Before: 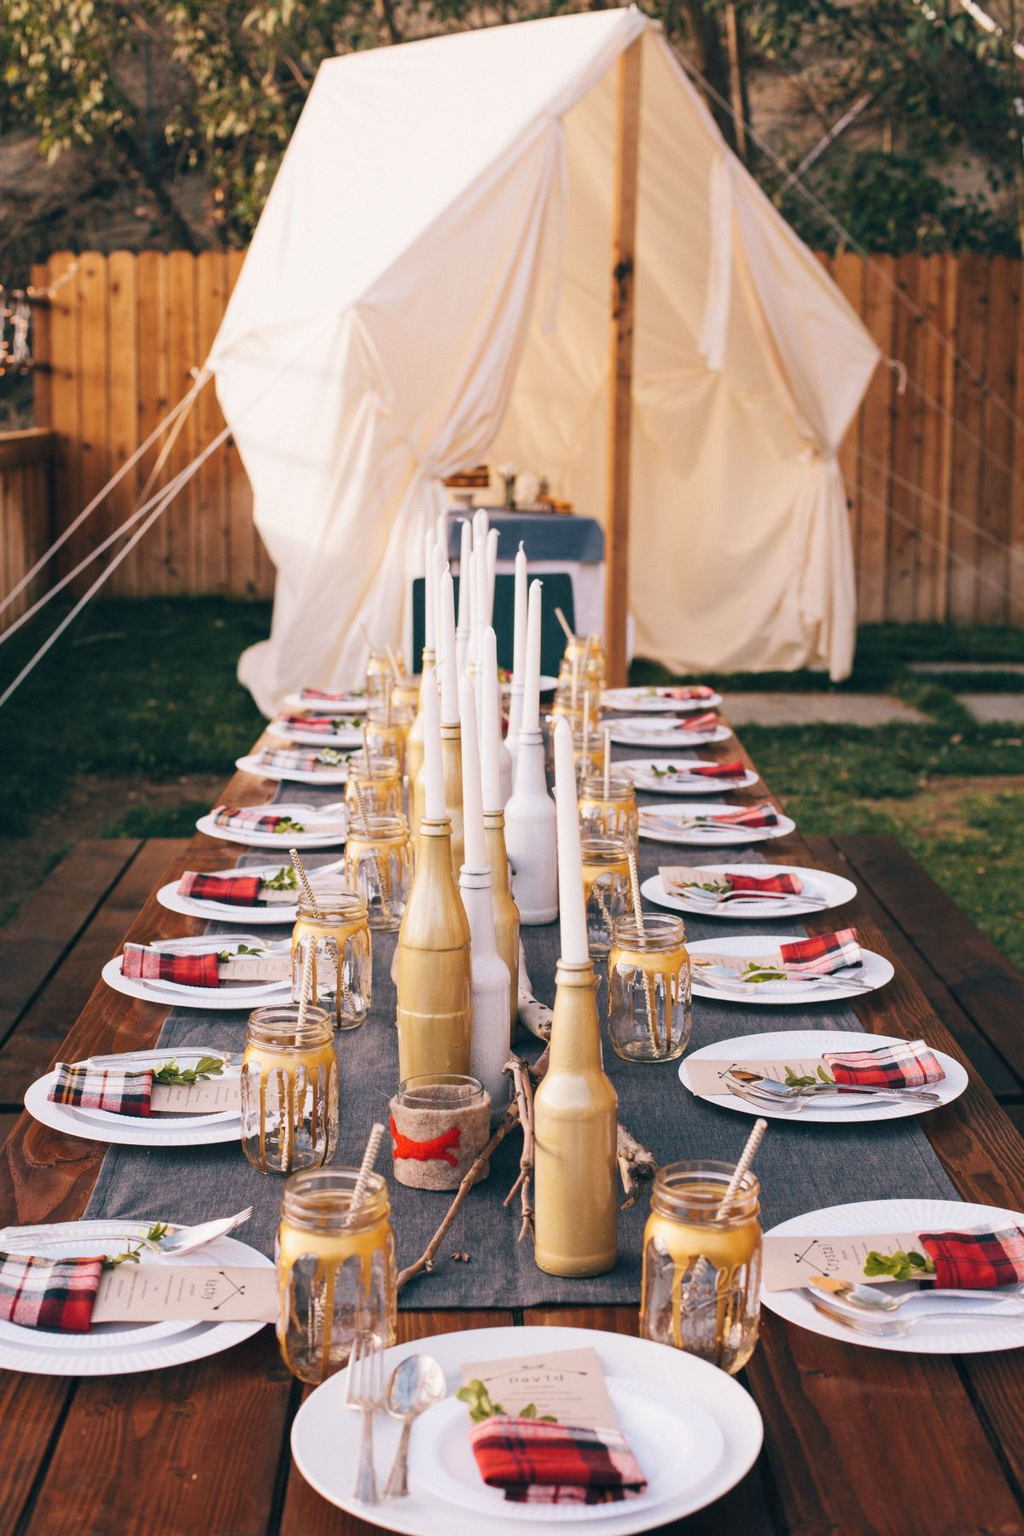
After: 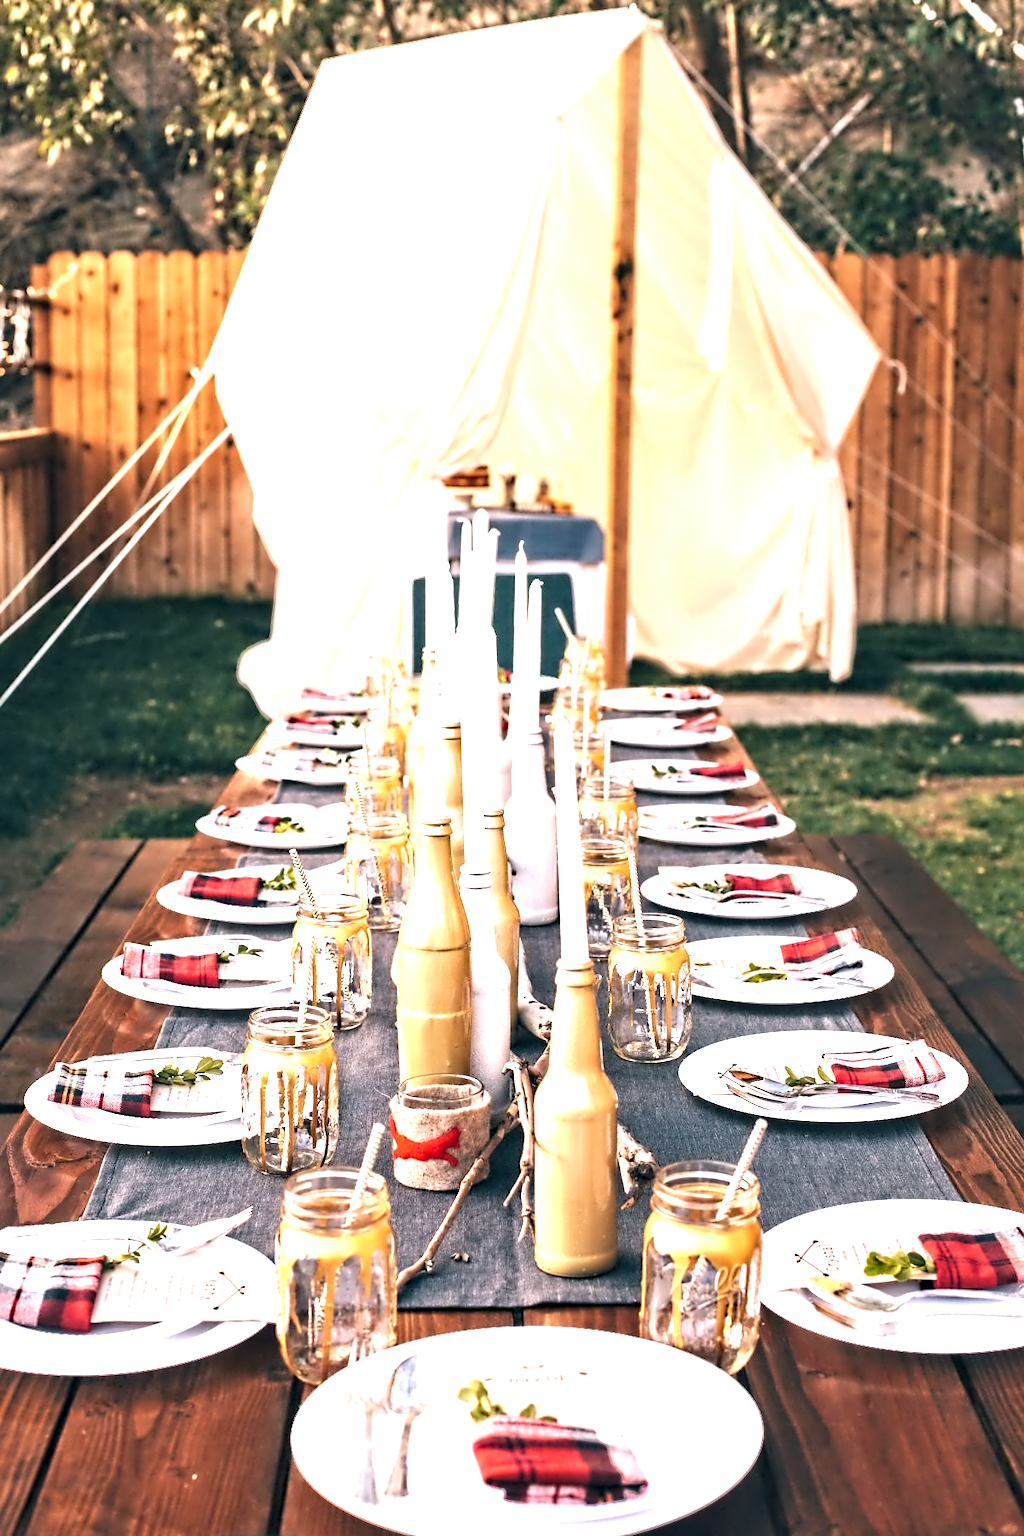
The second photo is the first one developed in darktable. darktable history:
contrast equalizer: octaves 7, y [[0.5, 0.542, 0.583, 0.625, 0.667, 0.708], [0.5 ×6], [0.5 ×6], [0, 0.033, 0.067, 0.1, 0.133, 0.167], [0, 0.05, 0.1, 0.15, 0.2, 0.25]]
exposure: exposure 1.2 EV, compensate highlight preservation false
